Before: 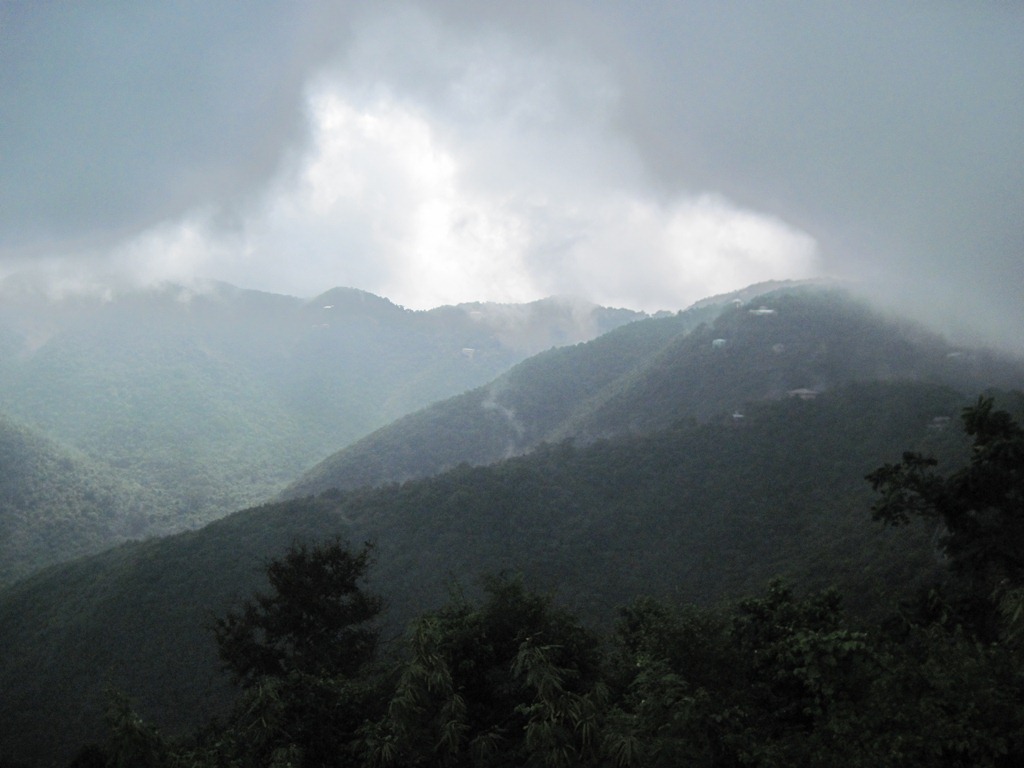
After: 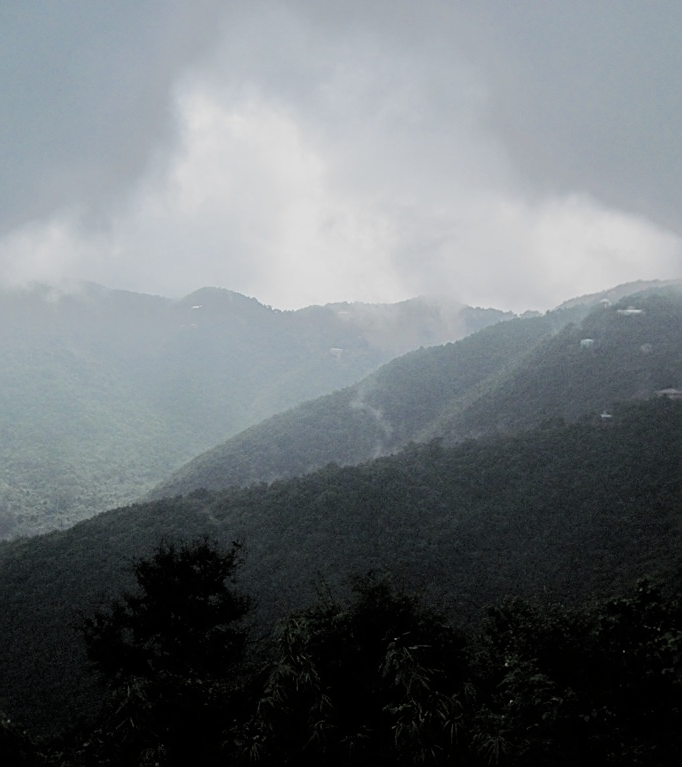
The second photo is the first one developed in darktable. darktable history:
color correction: highlights b* 0.063, saturation 0.815
filmic rgb: black relative exposure -5.03 EV, white relative exposure 3.96 EV, hardness 2.88, contrast 1.098, contrast in shadows safe, enable highlight reconstruction true
crop and rotate: left 12.903%, right 20.479%
sharpen: on, module defaults
